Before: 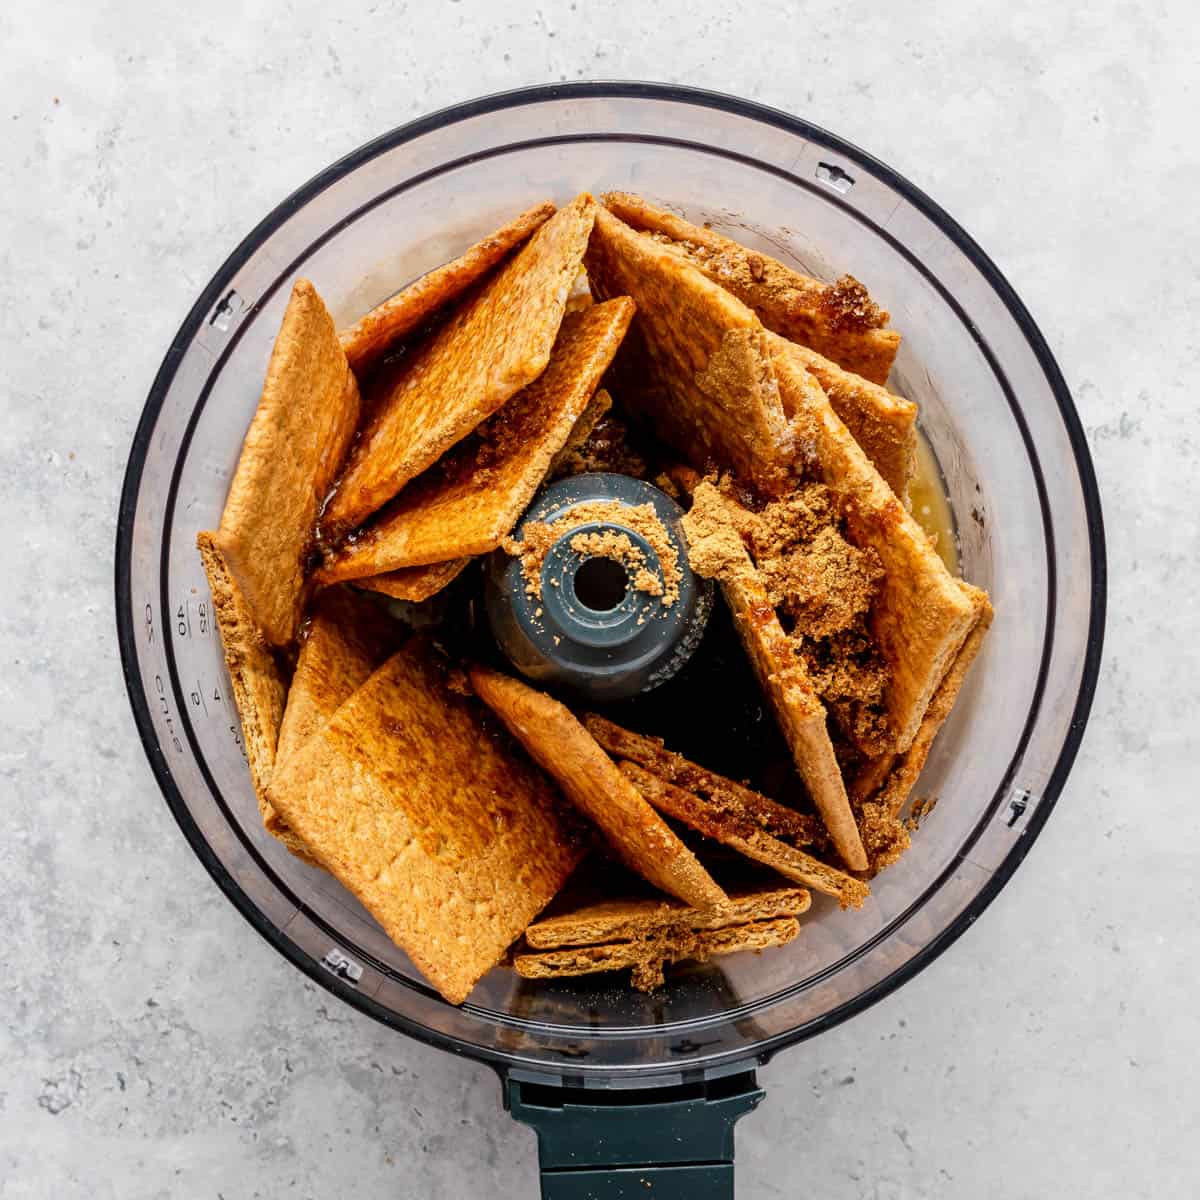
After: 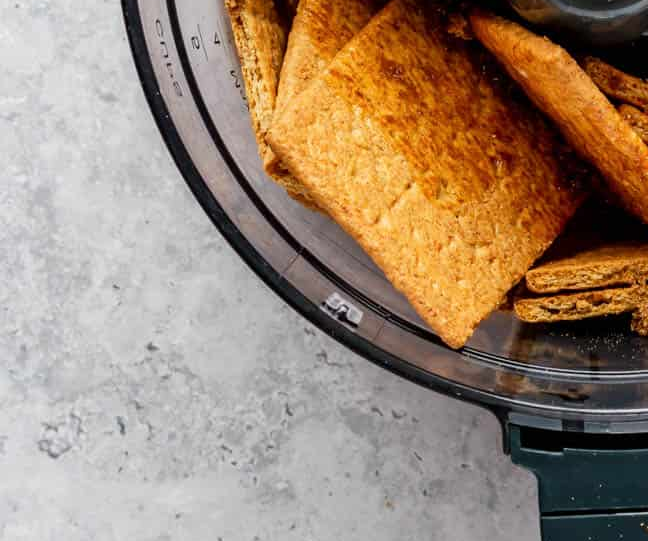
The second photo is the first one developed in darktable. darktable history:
crop and rotate: top 54.746%, right 45.936%, bottom 0.12%
color calibration: illuminant same as pipeline (D50), adaptation XYZ, x 0.347, y 0.358, temperature 5005.8 K
